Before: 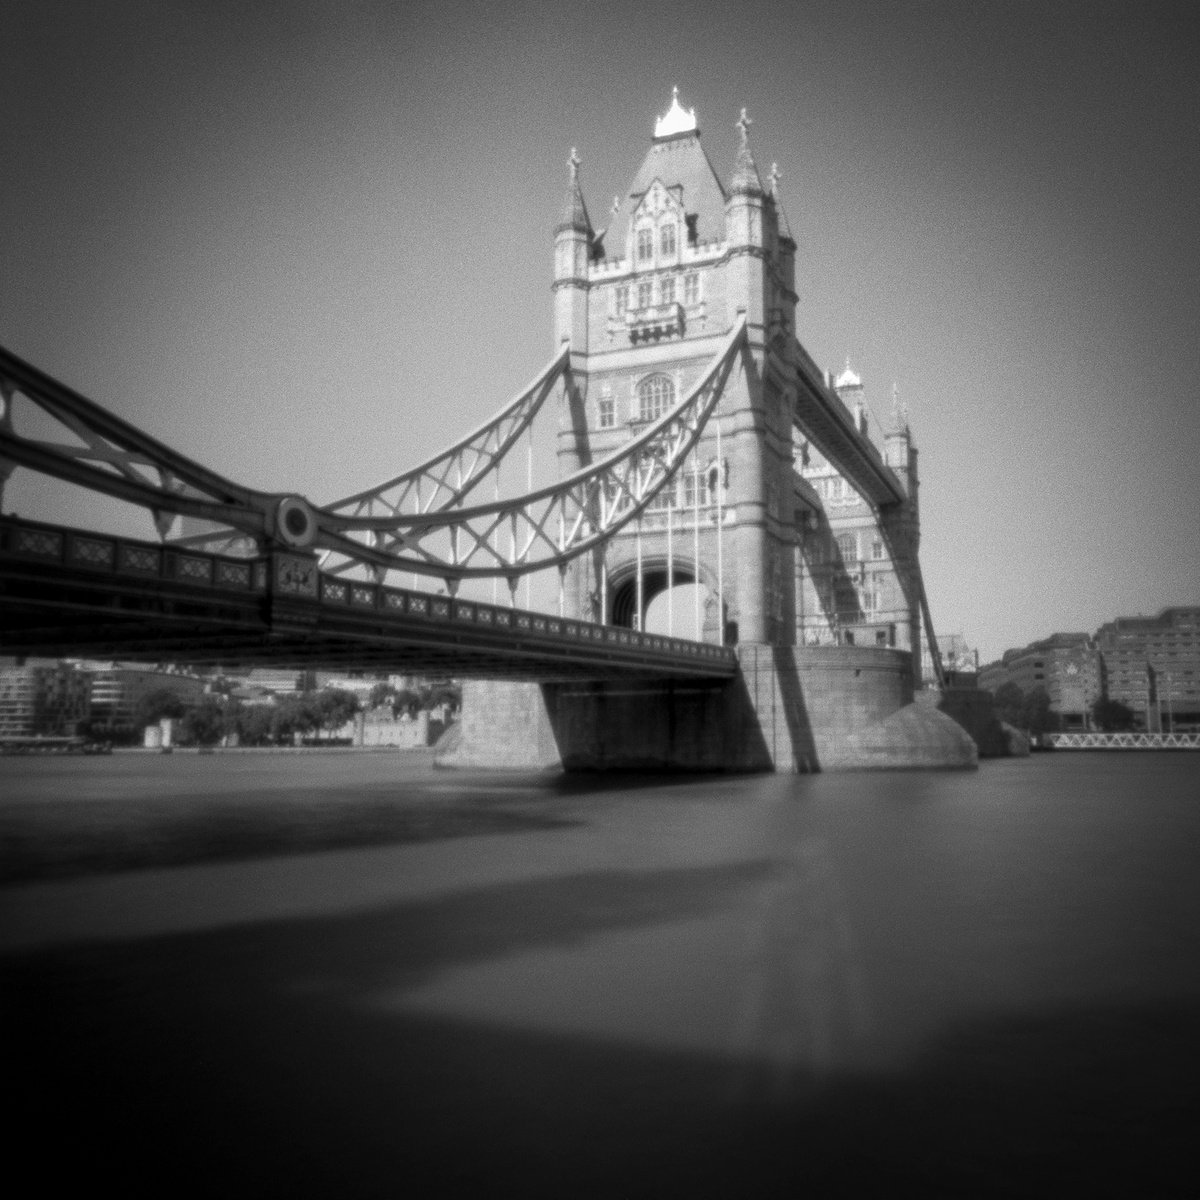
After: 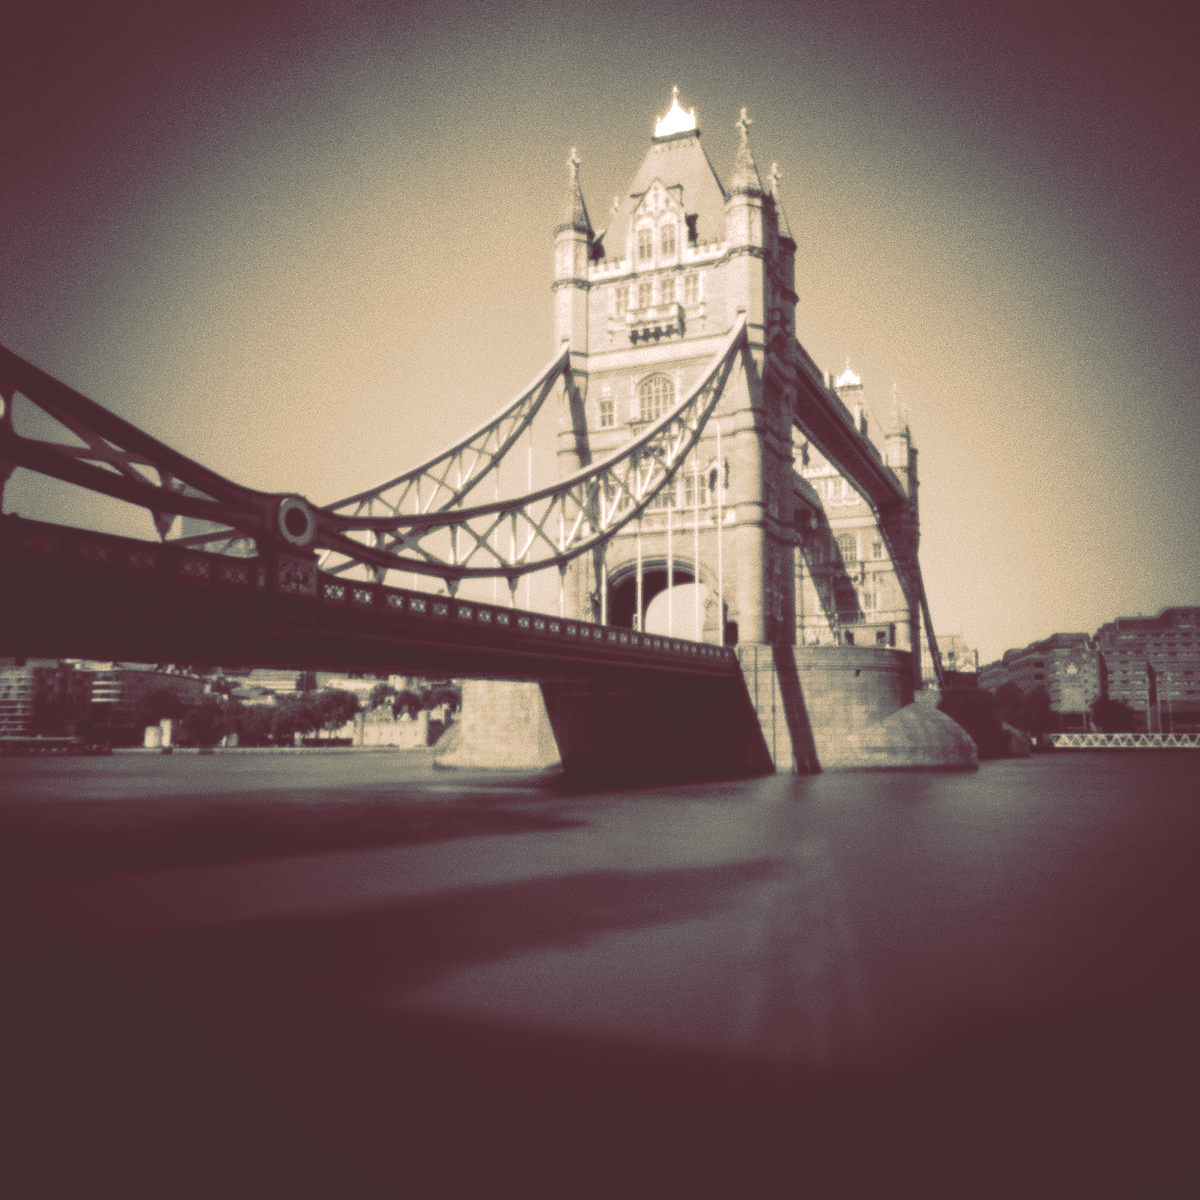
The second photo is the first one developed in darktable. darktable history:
tone curve: curves: ch0 [(0, 0) (0.003, 0.19) (0.011, 0.192) (0.025, 0.192) (0.044, 0.194) (0.069, 0.196) (0.1, 0.197) (0.136, 0.198) (0.177, 0.216) (0.224, 0.236) (0.277, 0.269) (0.335, 0.331) (0.399, 0.418) (0.468, 0.515) (0.543, 0.621) (0.623, 0.725) (0.709, 0.804) (0.801, 0.859) (0.898, 0.913) (1, 1)], preserve colors none
color look up table: target L [95.78, 91.33, 91.92, 78.11, 82.48, 75.69, 67.04, 67.15, 65.07, 53.24, 51.45, 40.03, 40.12, 18.4, 201.39, 104.93, 77.14, 72.49, 69.03, 61.19, 63.88, 57.74, 58.4, 53.88, 48.77, 38.22, 12.75, 9.787, 87.62, 85.2, 84.35, 77.57, 81.19, 69.52, 57.58, 58.46, 45.33, 47.75, 32.39, 30.64, 28.41, 17.2, 10.18, 63.07, 66.14, 54.06, 46.26, 46.88, 11.08], target a [4.4, 13.96, -2.534, -35.8, -22.19, -15.42, -32.4, -9.38, -19.86, -21.18, -26.78, -8.863, -9.428, 27.75, 0, 0, 27.05, 13.06, 33.4, 9.53, 44.92, 1.079, 48.12, 42.33, 26.16, 21.15, 50.91, 45.28, 26.6, 26.17, 30.91, 25.48, 32.46, 39.46, 19.56, 52.62, 44.27, 33.87, 9.578, 27.77, 40.46, 63.42, 46.34, -16.52, -12.82, -22.63, 5.981, 1.552, 47.44], target b [54.62, 40.45, 53.38, 21.73, 35.73, 30.82, 25.69, 20.97, 34.39, 4.528, 19.26, 17.9, -0.463, 30.9, -0.001, -0.003, 34.17, 22.35, 44.61, 48.2, 21.03, 19.25, 46.69, 33.37, 16.38, 35.34, 21.2, 16.08, 30.87, 33.31, 24.87, 20.99, 21.59, 4.102, 7.11, 10.08, -33.21, -8.924, 0.257, -30.36, -5.347, -44, 7.433, -9.417, 7.41, -15.3, -36.31, -17.4, -10.74], num patches 49
